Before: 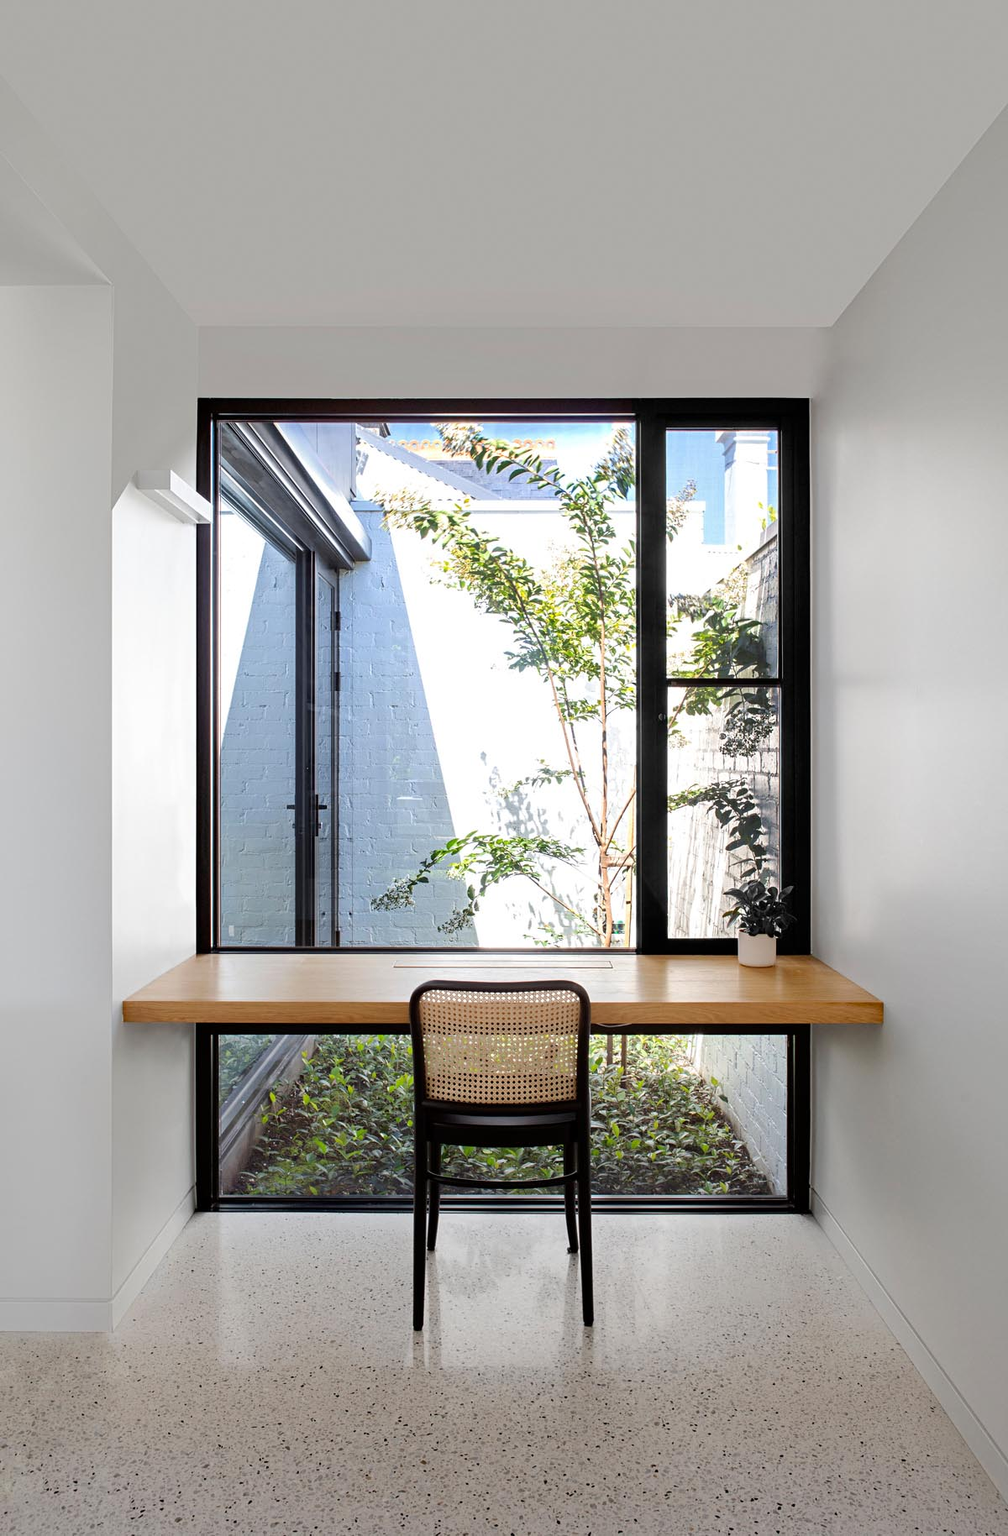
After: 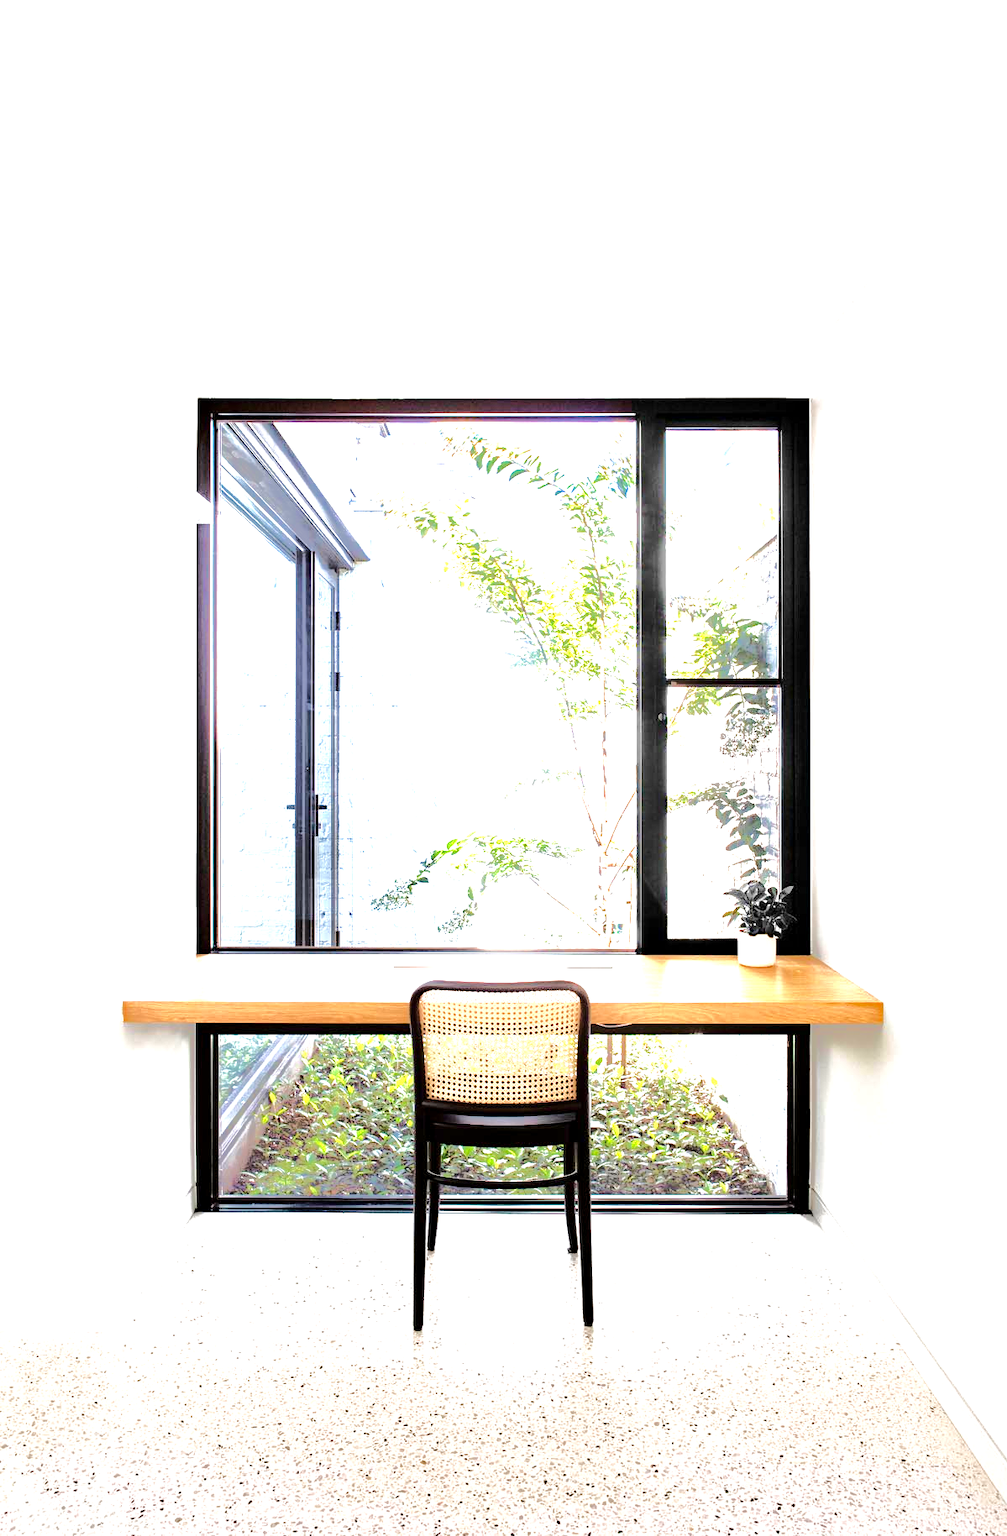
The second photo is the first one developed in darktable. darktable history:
velvia: on, module defaults
tone equalizer: -8 EV -0.509 EV, -7 EV -0.328 EV, -6 EV -0.101 EV, -5 EV 0.403 EV, -4 EV 0.965 EV, -3 EV 0.797 EV, -2 EV -0.014 EV, -1 EV 0.139 EV, +0 EV -0.03 EV, edges refinement/feathering 500, mask exposure compensation -1.57 EV, preserve details no
exposure: black level correction 0.001, exposure 1.818 EV, compensate highlight preservation false
